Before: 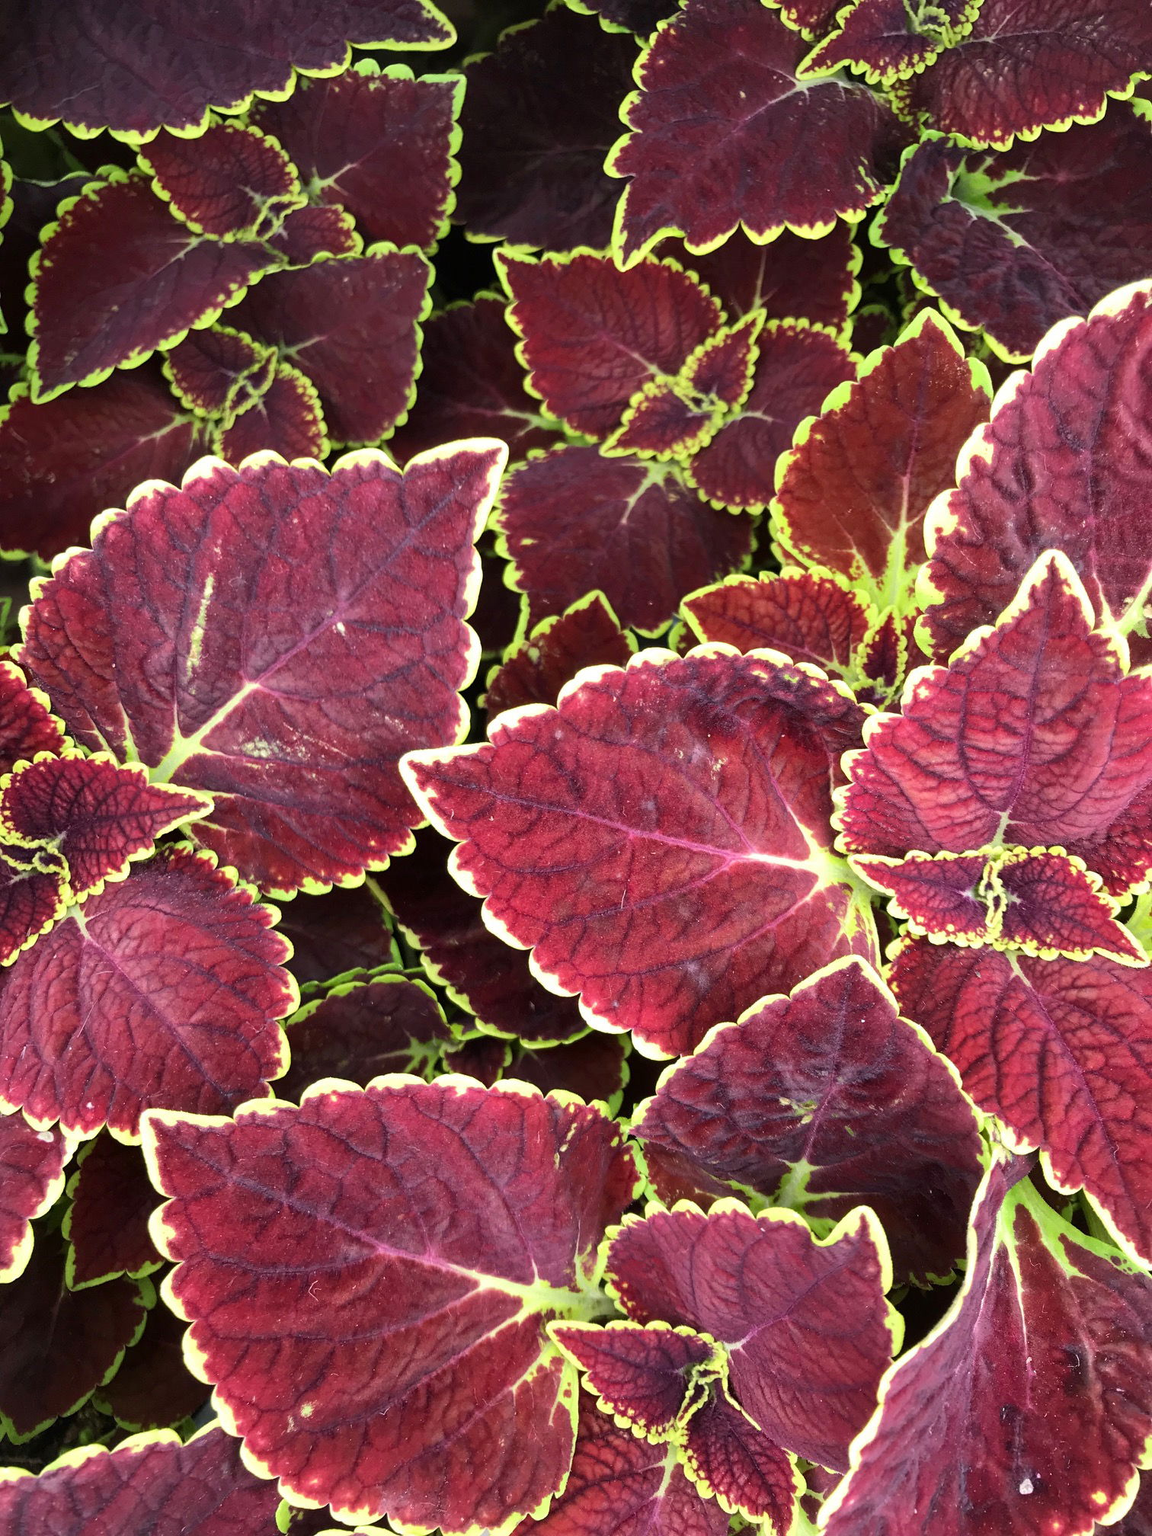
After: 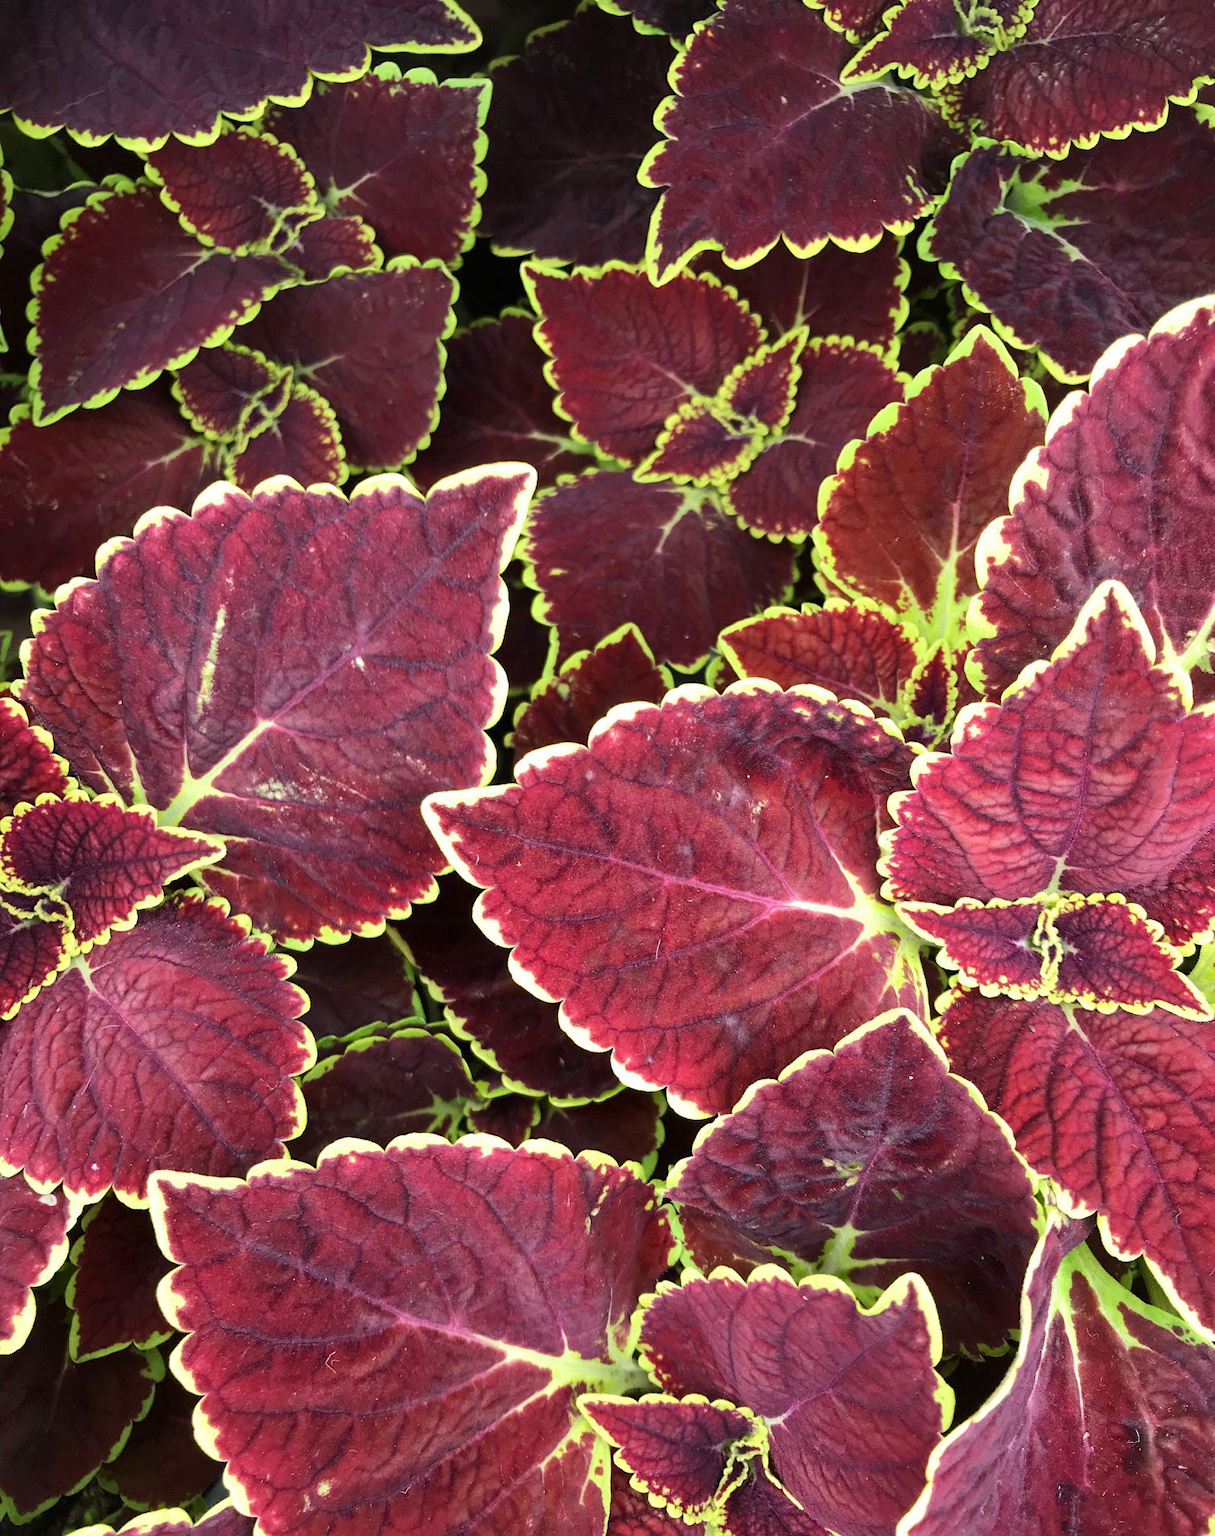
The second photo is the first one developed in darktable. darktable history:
crop and rotate: top 0.007%, bottom 5.245%
